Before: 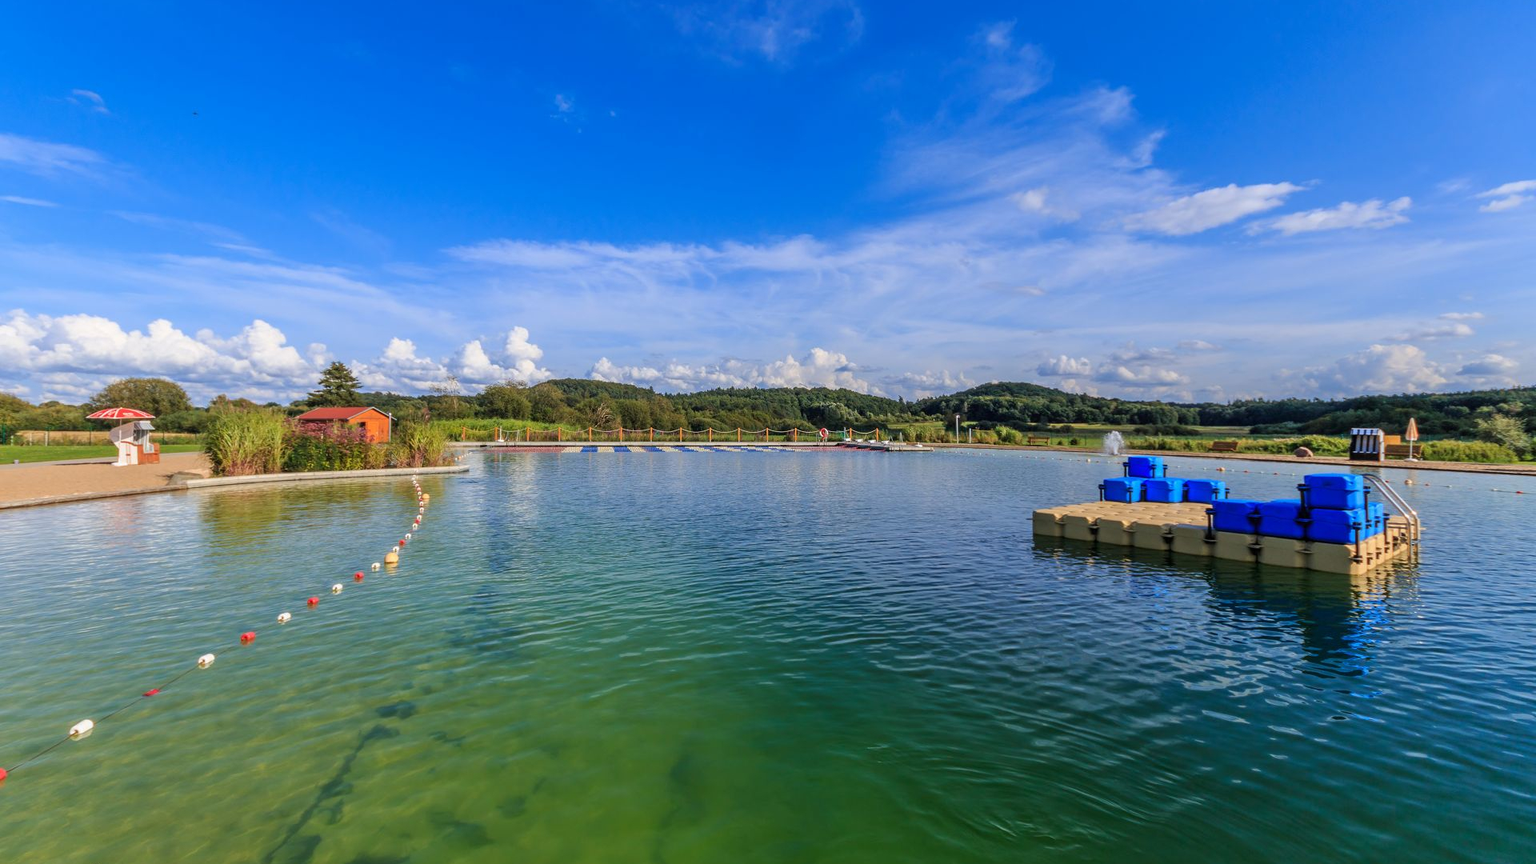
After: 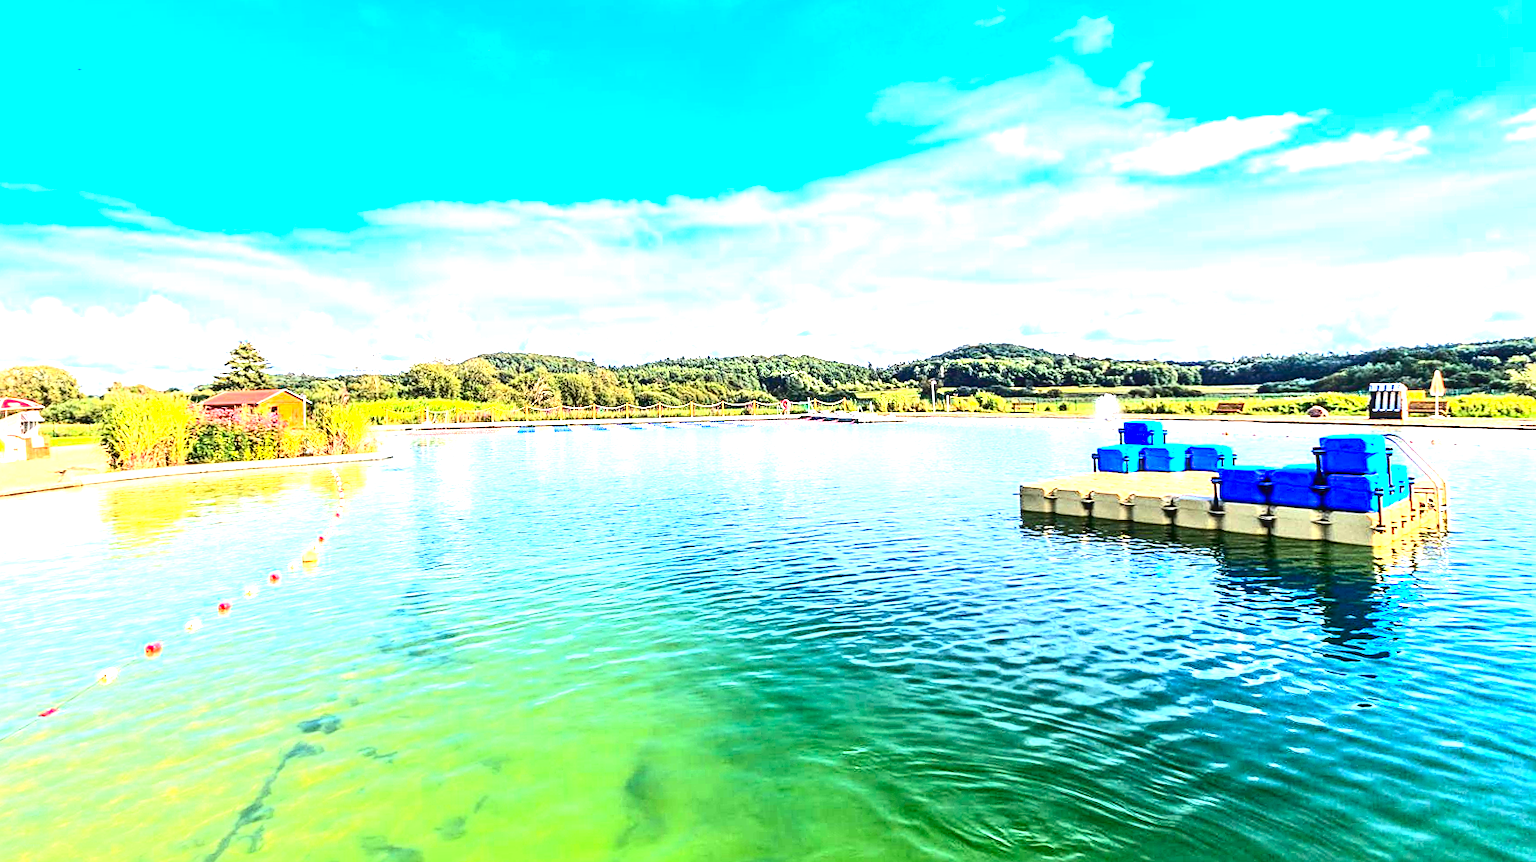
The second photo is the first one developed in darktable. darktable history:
local contrast: highlights 63%, detail 143%, midtone range 0.435
crop and rotate: angle 1.53°, left 5.5%, top 5.717%
exposure: black level correction 0.001, exposure 1.829 EV, compensate highlight preservation false
sharpen: on, module defaults
tone equalizer: -8 EV -0.776 EV, -7 EV -0.73 EV, -6 EV -0.592 EV, -5 EV -0.399 EV, -3 EV 0.396 EV, -2 EV 0.6 EV, -1 EV 0.691 EV, +0 EV 0.775 EV, smoothing diameter 24.8%, edges refinement/feathering 7.95, preserve details guided filter
contrast brightness saturation: contrast 0.336, brightness -0.077, saturation 0.171
